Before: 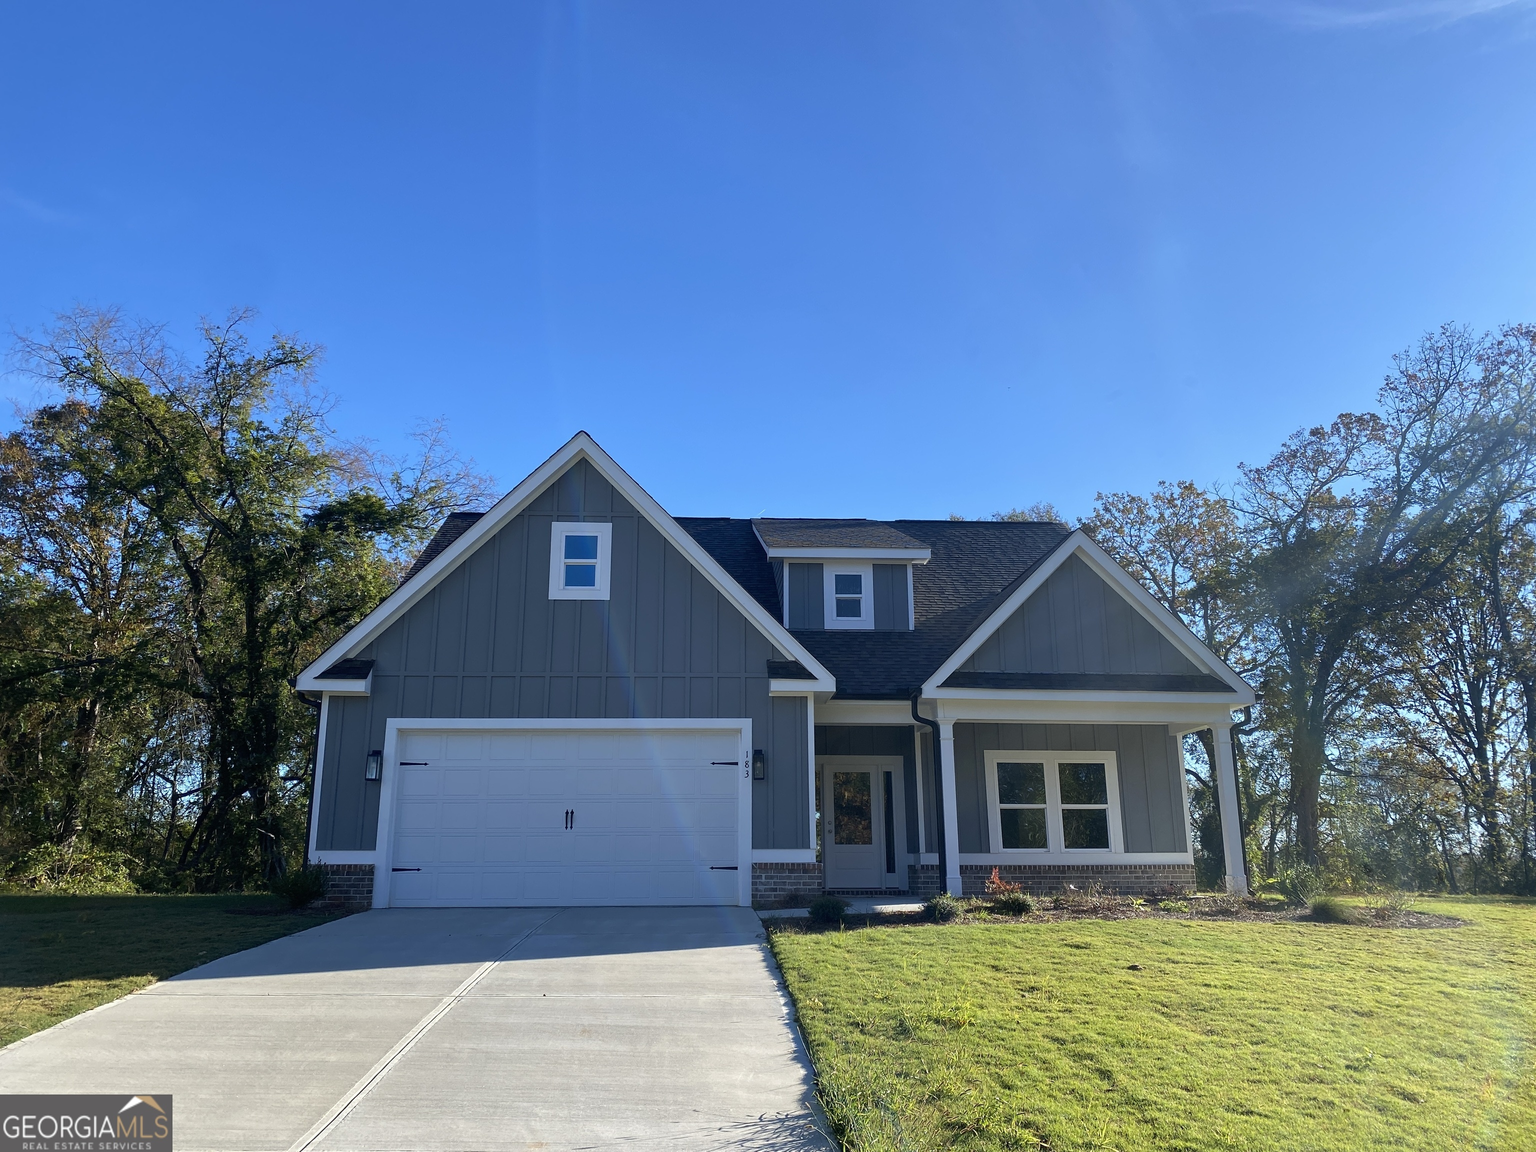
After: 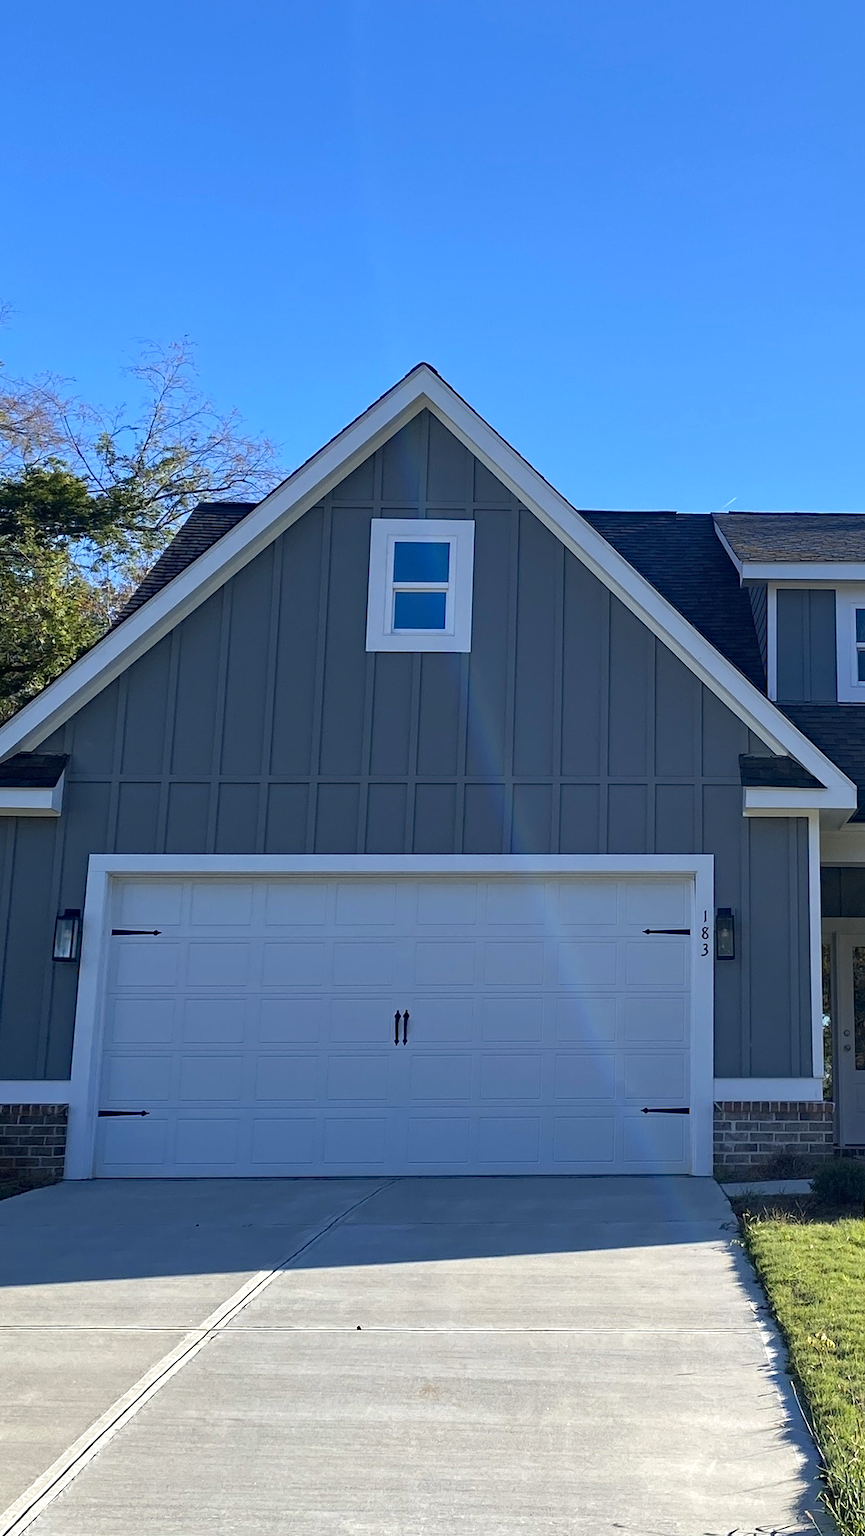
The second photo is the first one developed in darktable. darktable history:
crop and rotate: left 21.789%, top 18.997%, right 45.226%, bottom 2.972%
haze removal: compatibility mode true, adaptive false
exposure: exposure 0.201 EV, compensate highlight preservation false
